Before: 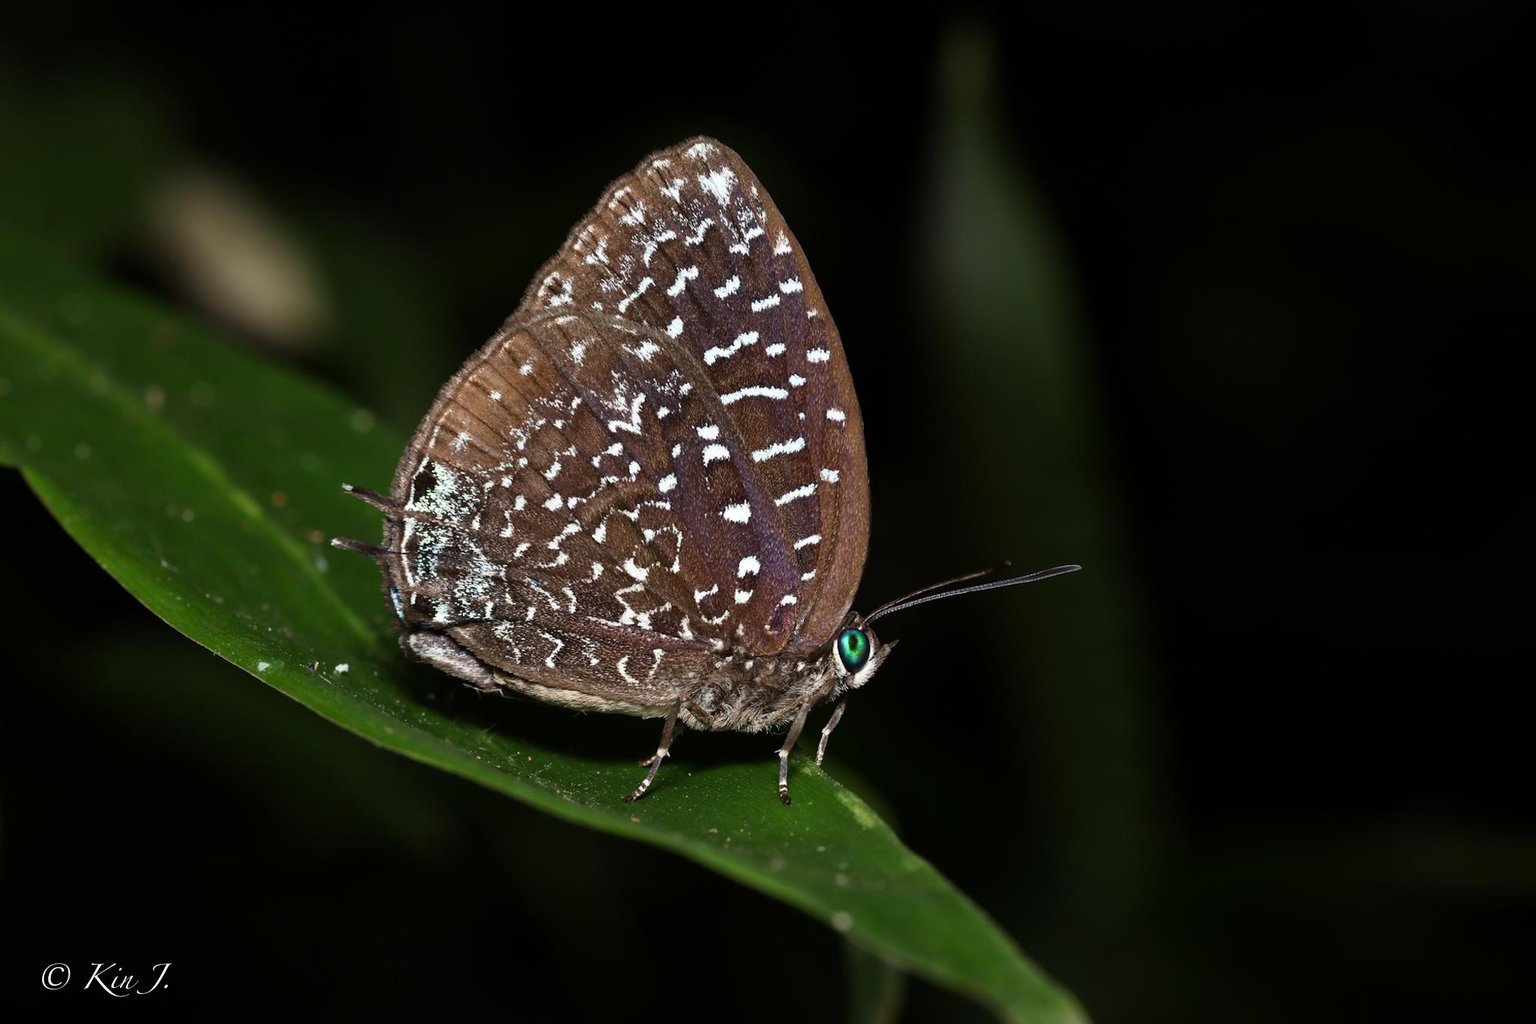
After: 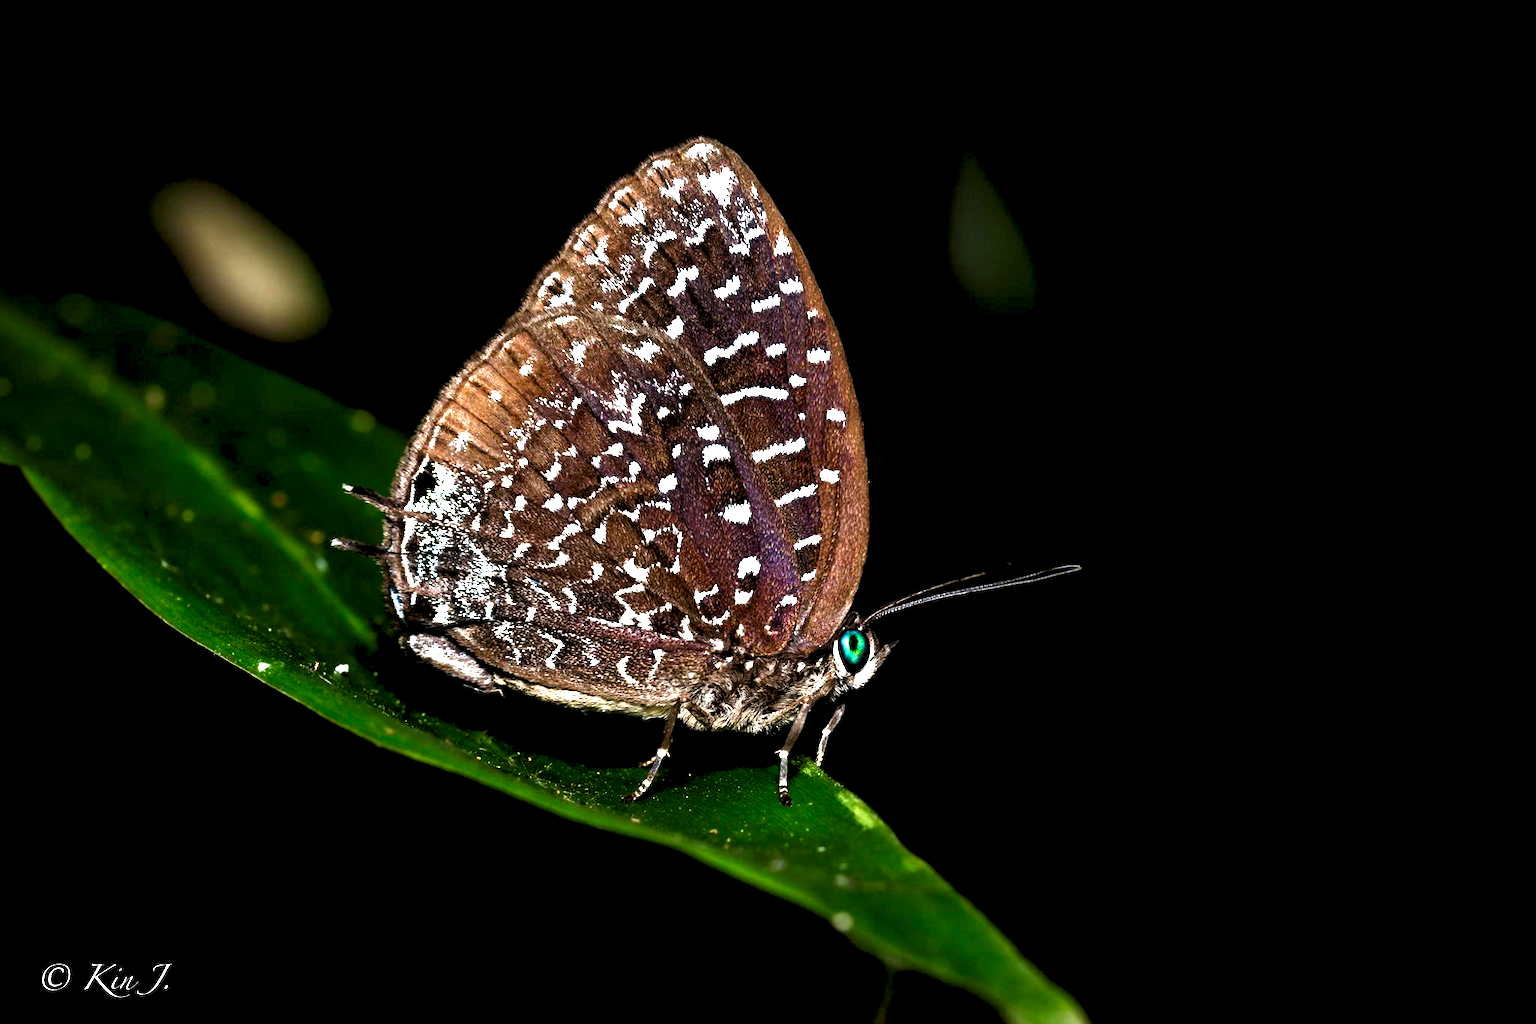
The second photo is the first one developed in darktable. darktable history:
levels: levels [0, 0.352, 0.703]
tone equalizer: -8 EV -0.75 EV, -7 EV -0.7 EV, -6 EV -0.6 EV, -5 EV -0.4 EV, -3 EV 0.4 EV, -2 EV 0.6 EV, -1 EV 0.7 EV, +0 EV 0.75 EV, edges refinement/feathering 500, mask exposure compensation -1.57 EV, preserve details no
exposure: exposure 0.078 EV, compensate highlight preservation false
vignetting: fall-off radius 60.92%
contrast brightness saturation: brightness -0.2, saturation 0.08
rgb levels: preserve colors sum RGB, levels [[0.038, 0.433, 0.934], [0, 0.5, 1], [0, 0.5, 1]]
